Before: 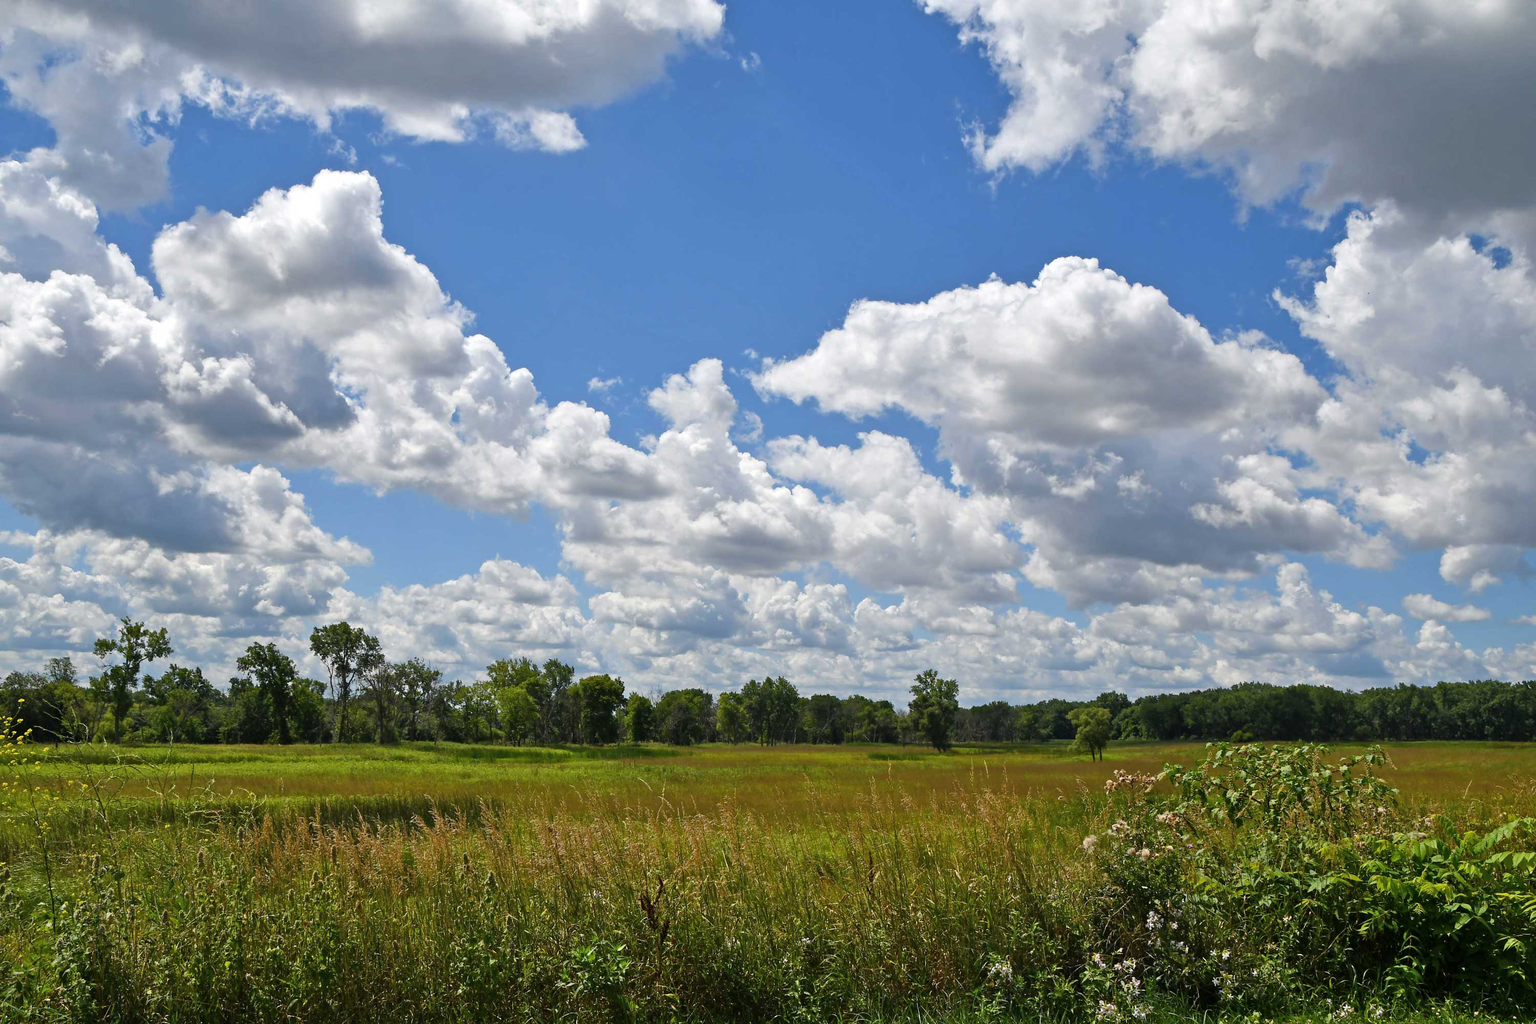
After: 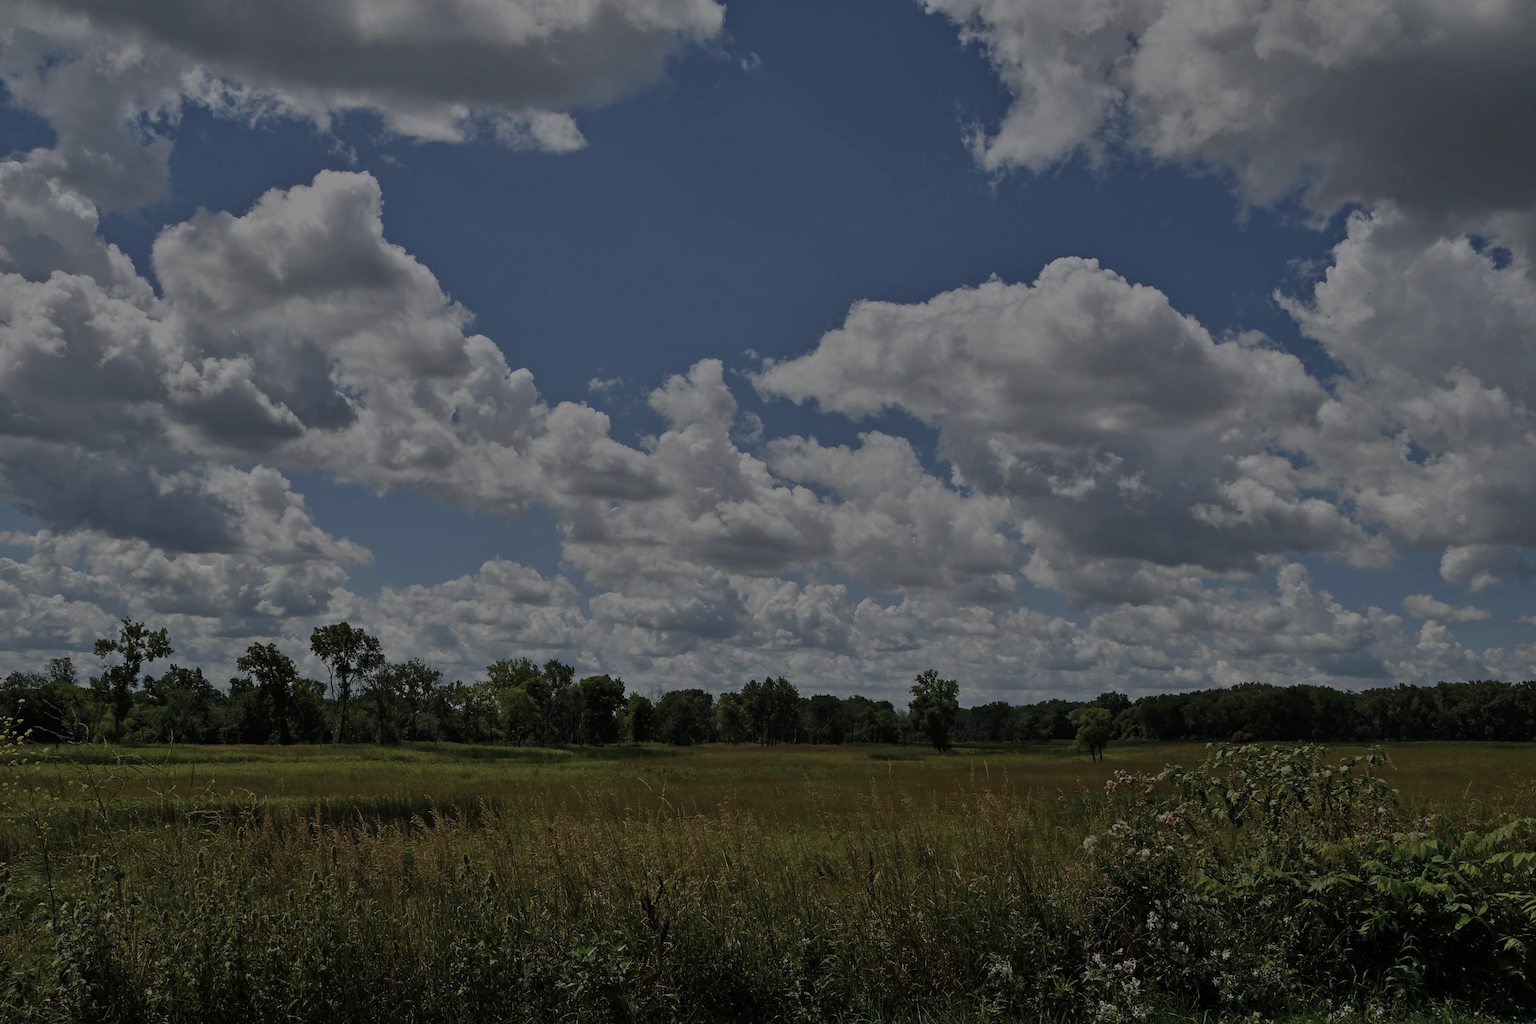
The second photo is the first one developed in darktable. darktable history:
tone equalizer: -8 EV -2 EV, -7 EV -2 EV, -6 EV -2 EV, -5 EV -2 EV, -4 EV -2 EV, -3 EV -2 EV, -2 EV -2 EV, -1 EV -1.63 EV, +0 EV -2 EV
color zones: curves: ch1 [(0, 0.292) (0.001, 0.292) (0.2, 0.264) (0.4, 0.248) (0.6, 0.248) (0.8, 0.264) (0.999, 0.292) (1, 0.292)]
color balance rgb: perceptual saturation grading › global saturation 30%, global vibrance 20%
